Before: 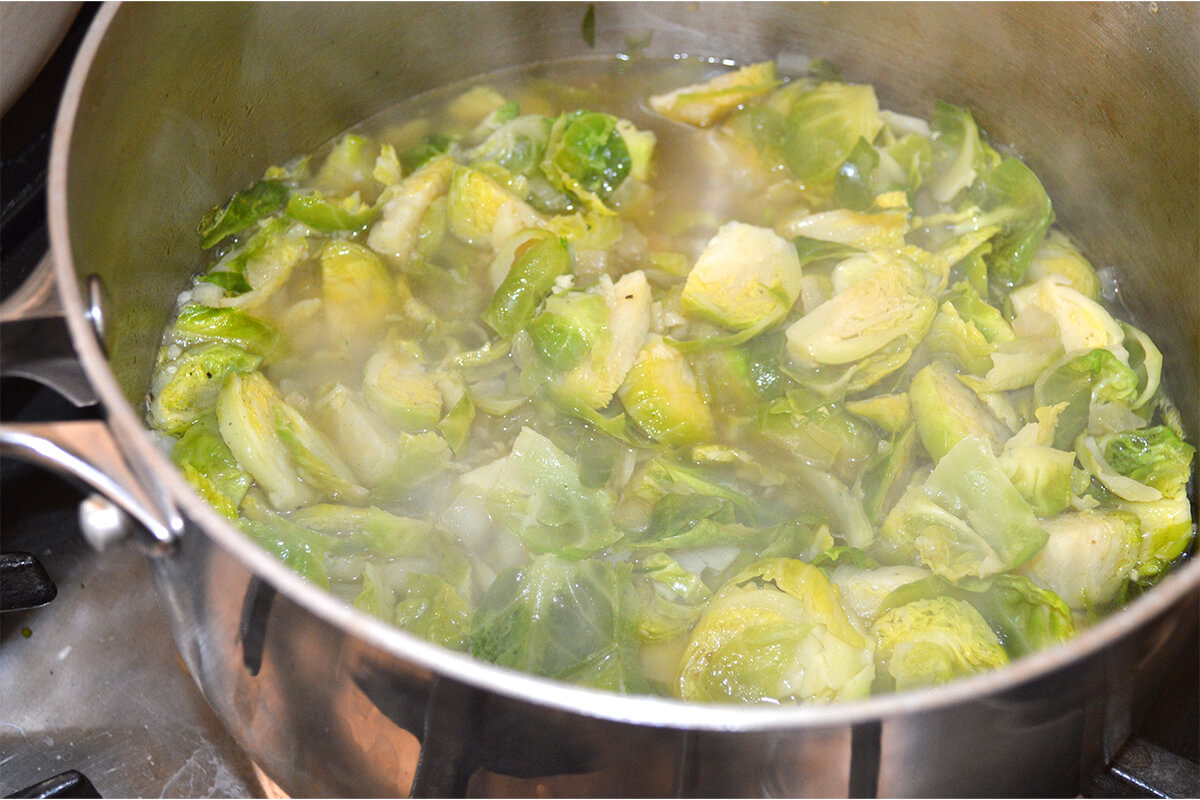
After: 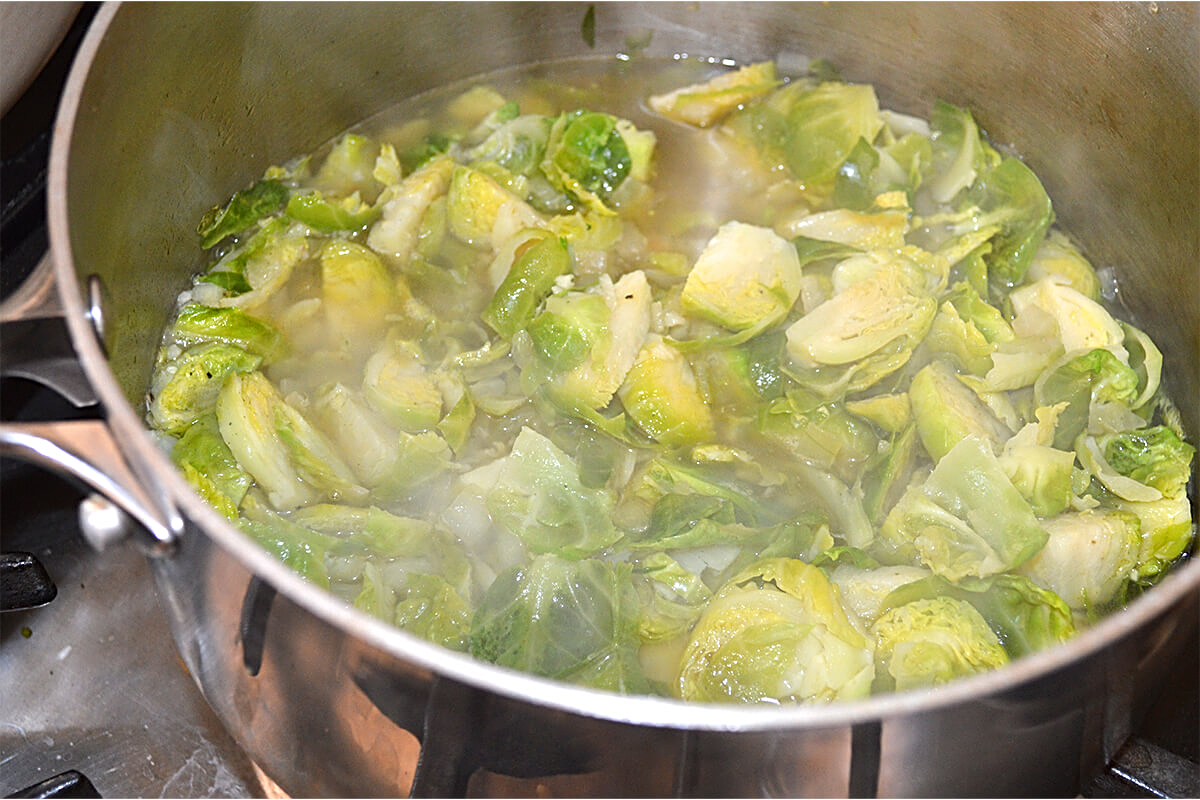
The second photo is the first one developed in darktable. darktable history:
sharpen: radius 2.531, amount 0.628
